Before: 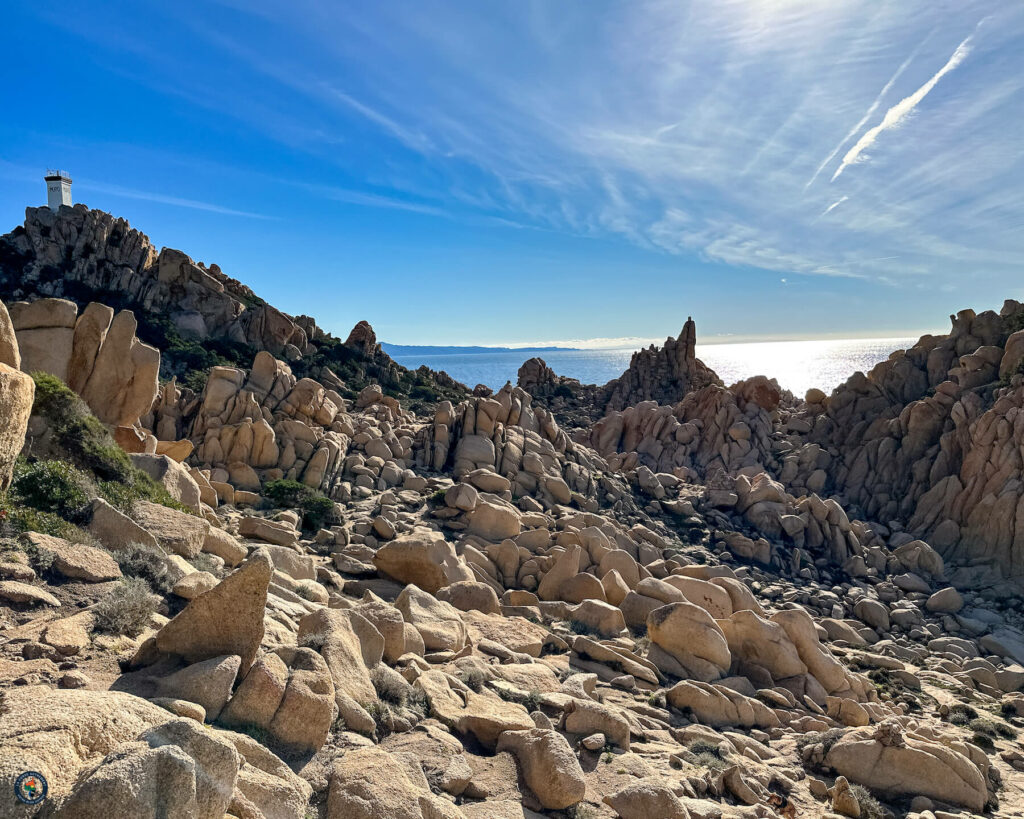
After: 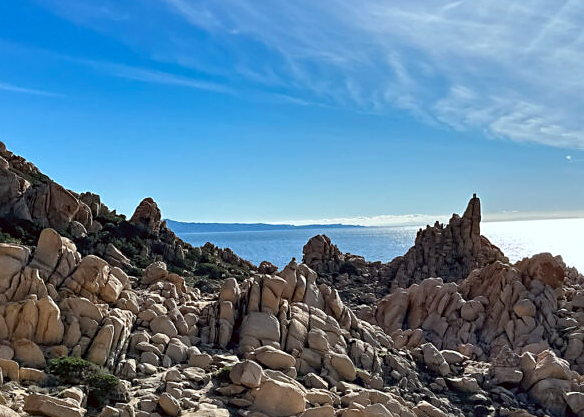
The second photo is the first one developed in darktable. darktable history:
color correction: highlights a* -3.48, highlights b* -6.63, shadows a* 3.2, shadows b* 5.14
sharpen: radius 1.863, amount 0.416, threshold 1.49
crop: left 21.041%, top 15.105%, right 21.852%, bottom 33.969%
